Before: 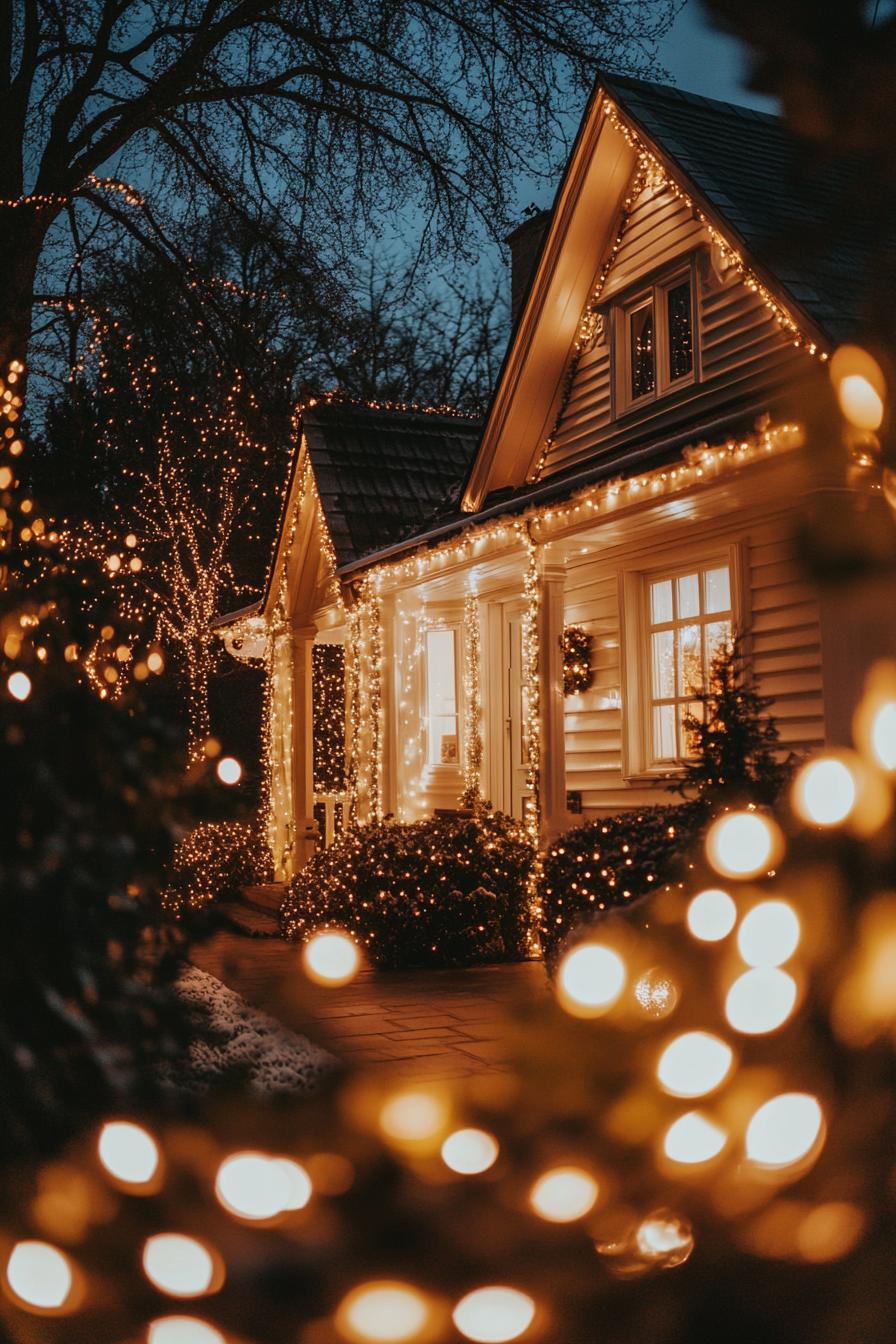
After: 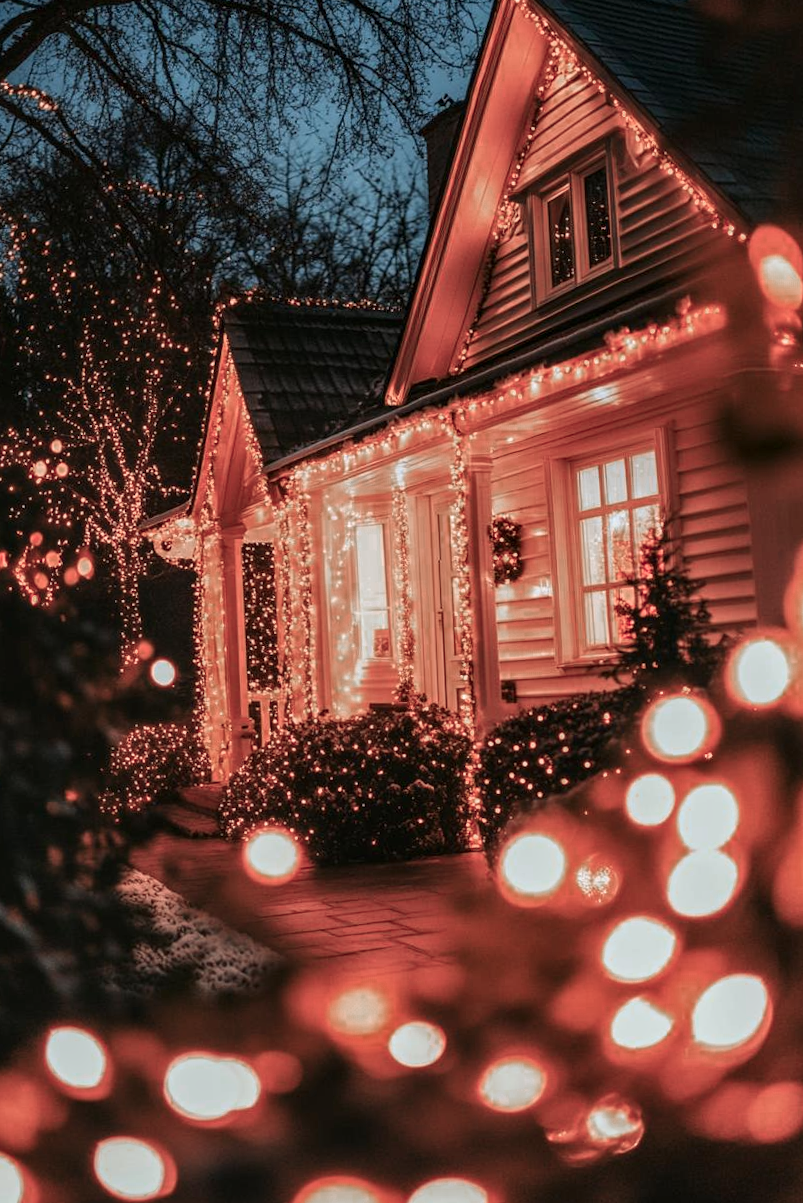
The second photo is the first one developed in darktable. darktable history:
color zones: curves: ch0 [(0.006, 0.385) (0.143, 0.563) (0.243, 0.321) (0.352, 0.464) (0.516, 0.456) (0.625, 0.5) (0.75, 0.5) (0.875, 0.5)]; ch1 [(0, 0.5) (0.134, 0.504) (0.246, 0.463) (0.421, 0.515) (0.5, 0.56) (0.625, 0.5) (0.75, 0.5) (0.875, 0.5)]; ch2 [(0, 0.5) (0.131, 0.426) (0.307, 0.289) (0.38, 0.188) (0.513, 0.216) (0.625, 0.548) (0.75, 0.468) (0.838, 0.396) (0.971, 0.311)]
local contrast: on, module defaults
crop and rotate: angle 2.05°, left 5.607%, top 5.707%
